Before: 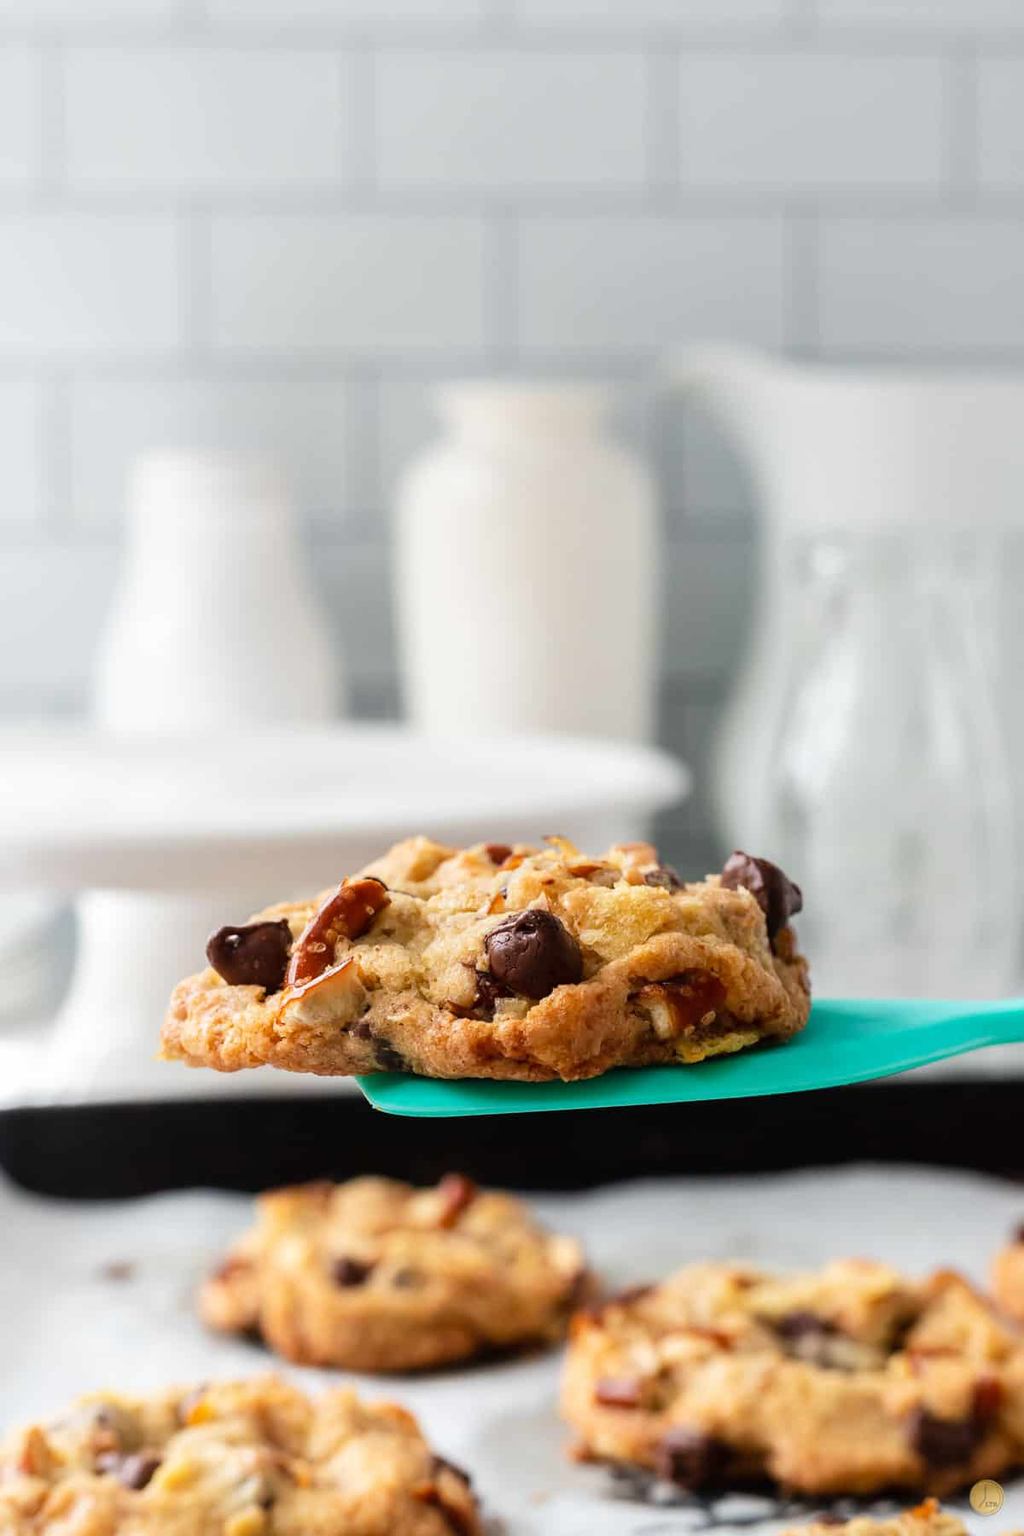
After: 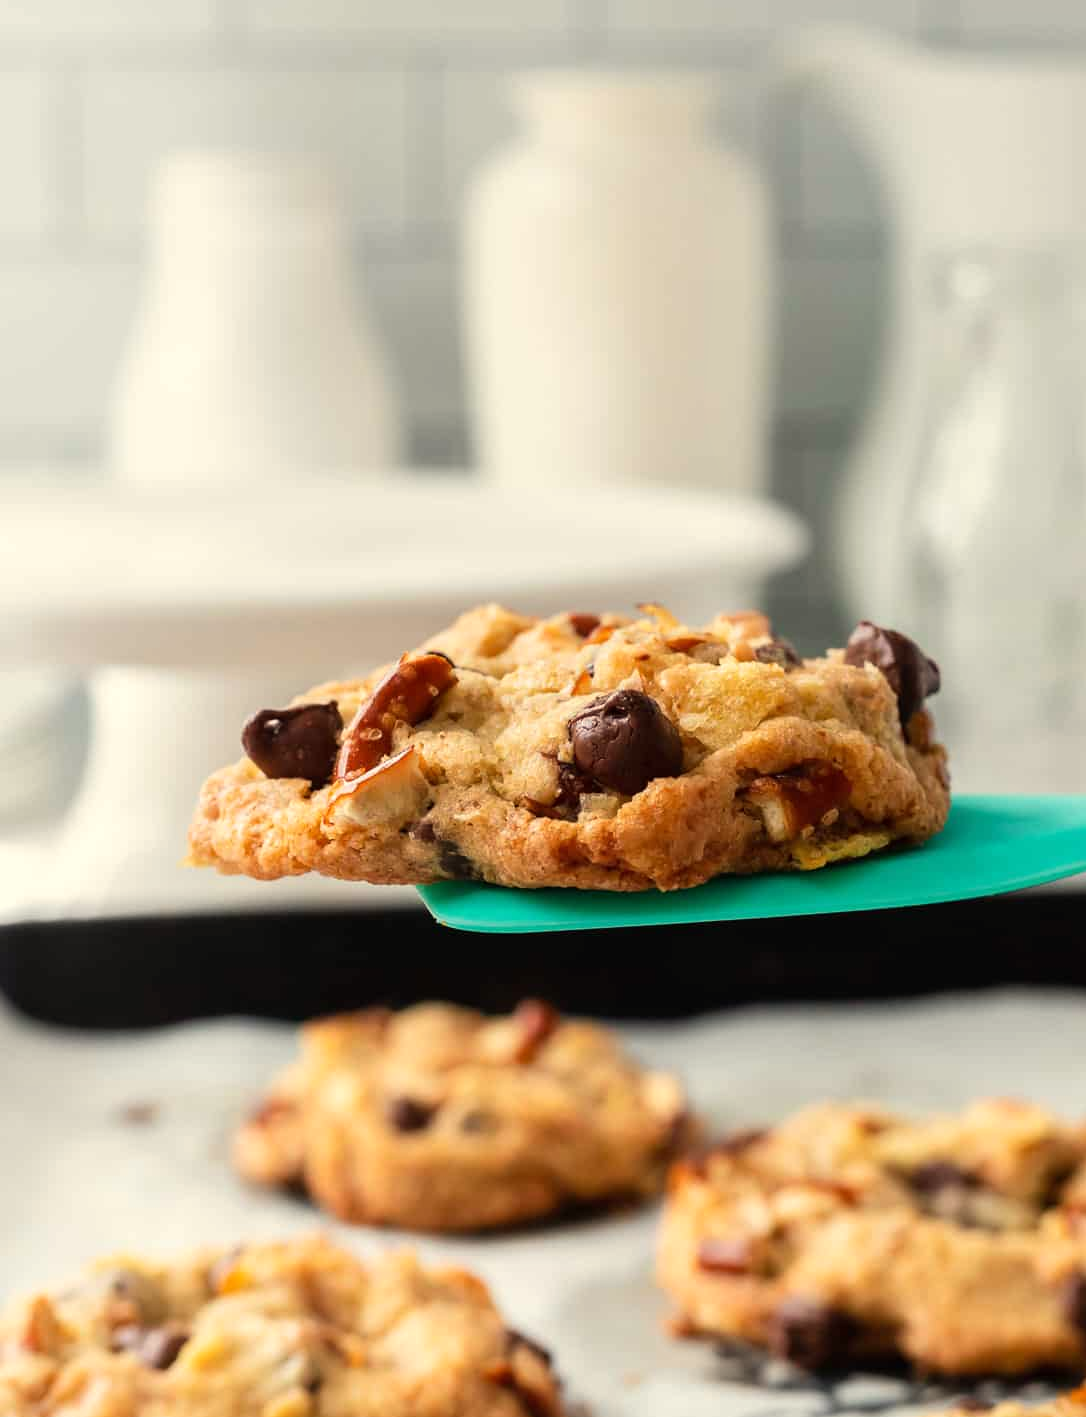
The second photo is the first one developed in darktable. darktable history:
tone equalizer: on, module defaults
crop: top 20.916%, right 9.437%, bottom 0.316%
white balance: red 1.029, blue 0.92
